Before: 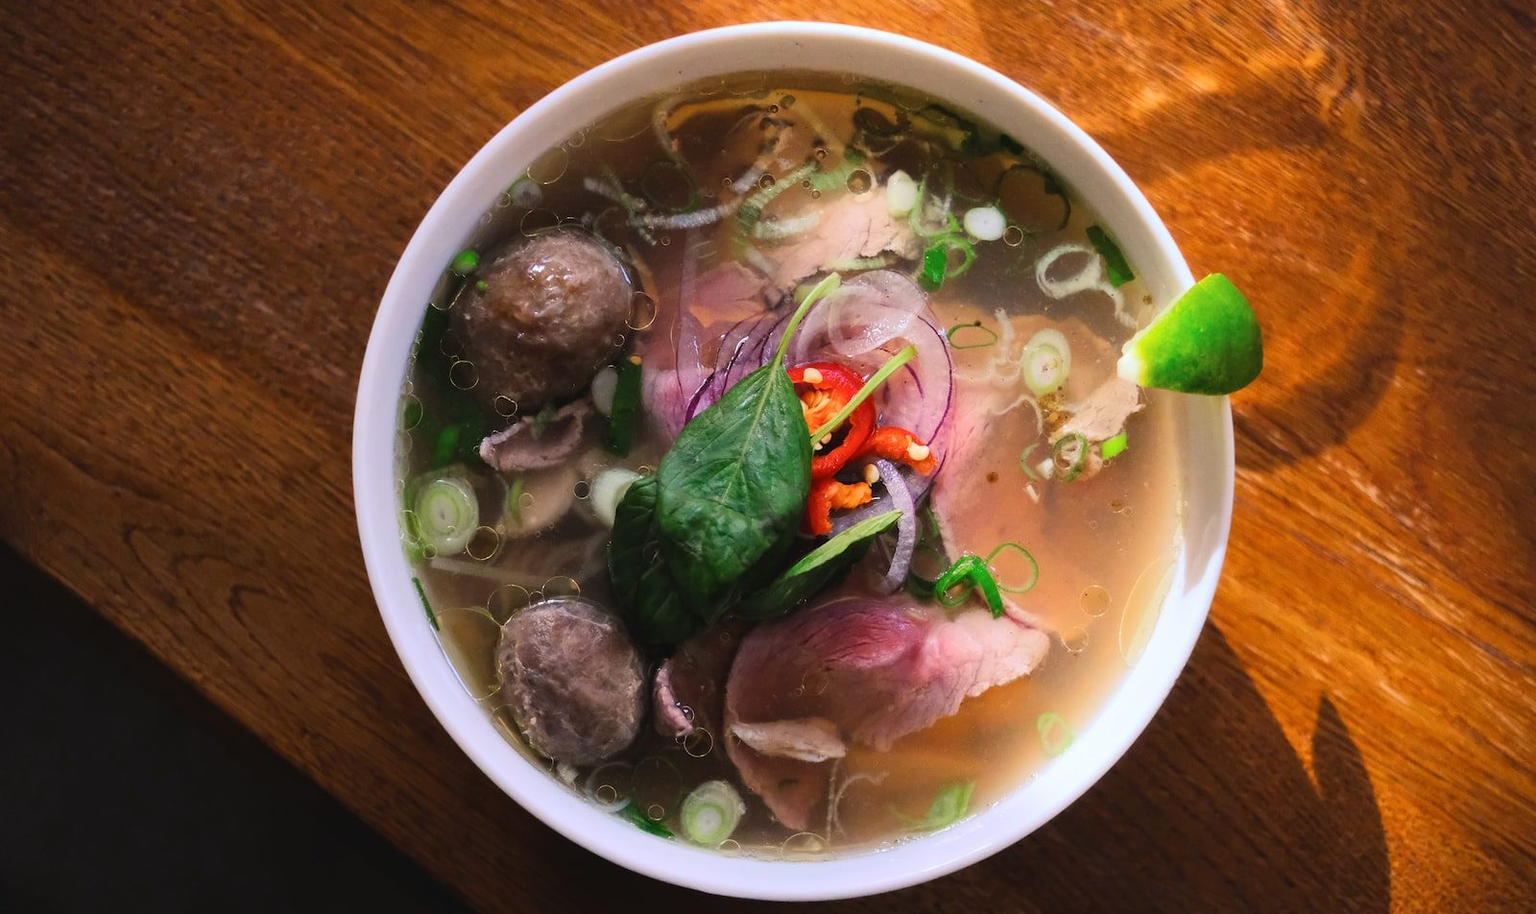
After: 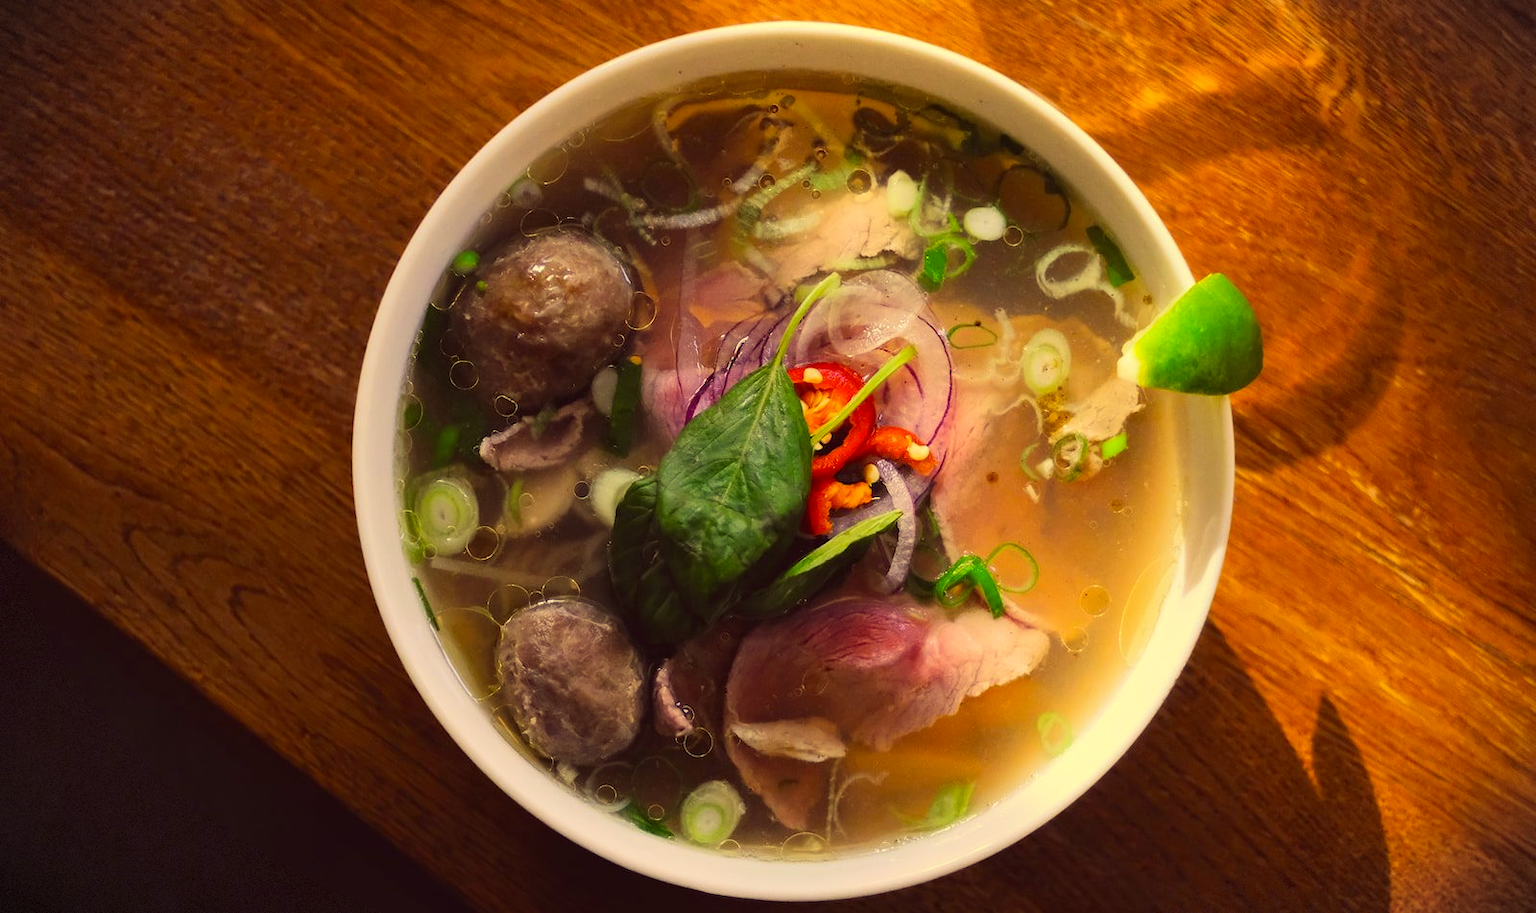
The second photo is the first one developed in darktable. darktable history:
color correction: highlights a* -0.609, highlights b* 39.81, shadows a* 9.87, shadows b* -0.547
vignetting: fall-off start 99.55%, width/height ratio 1.311, dithering 8-bit output, unbound false
